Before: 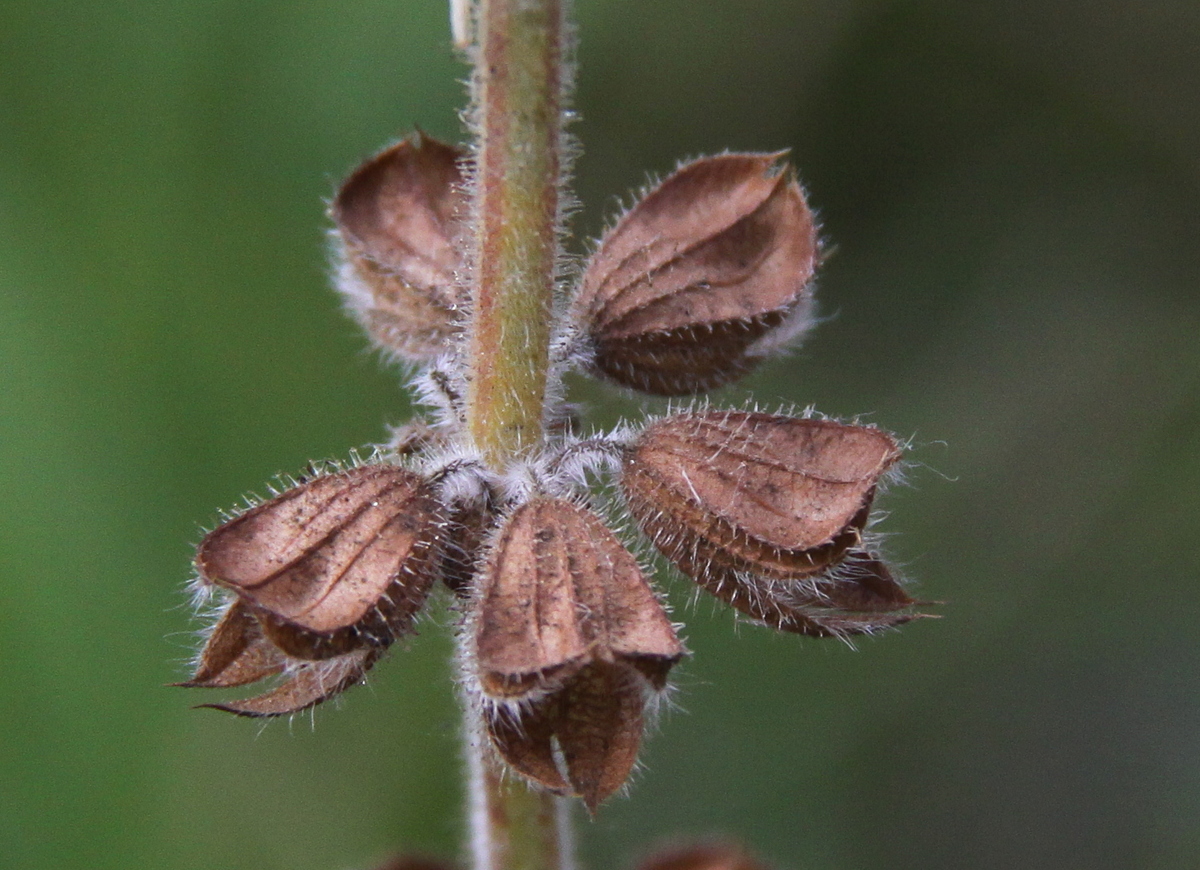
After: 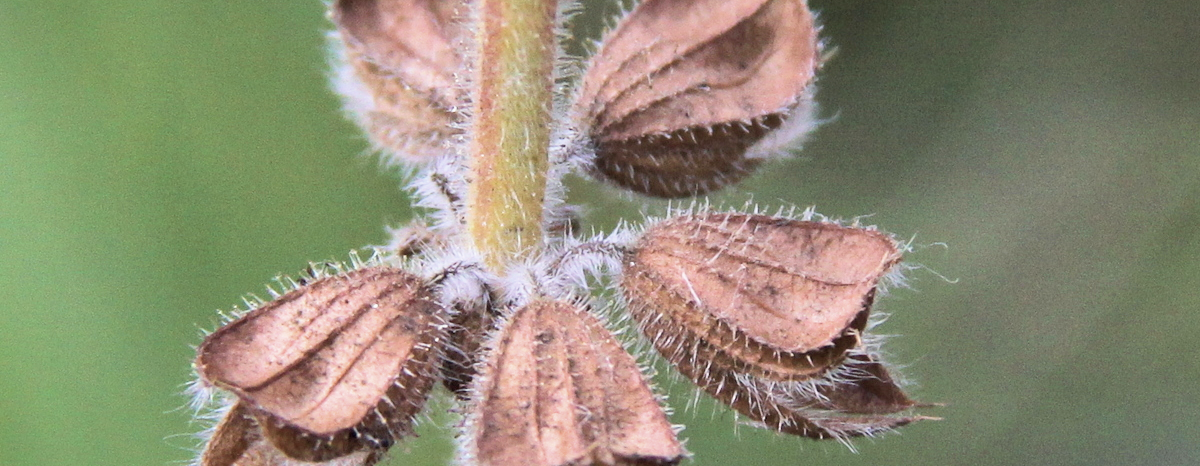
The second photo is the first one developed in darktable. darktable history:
tone equalizer: mask exposure compensation -0.499 EV
velvia: on, module defaults
contrast brightness saturation: contrast 0.1, saturation -0.372
shadows and highlights: on, module defaults
crop and rotate: top 22.823%, bottom 23.58%
filmic rgb: black relative exposure -7.65 EV, white relative exposure 4.56 EV, hardness 3.61, color science v6 (2022)
exposure: black level correction 0.001, exposure 0.499 EV, compensate exposure bias true, compensate highlight preservation false
contrast equalizer: octaves 7, y [[0.6 ×6], [0.55 ×6], [0 ×6], [0 ×6], [0 ×6]], mix 0.309
